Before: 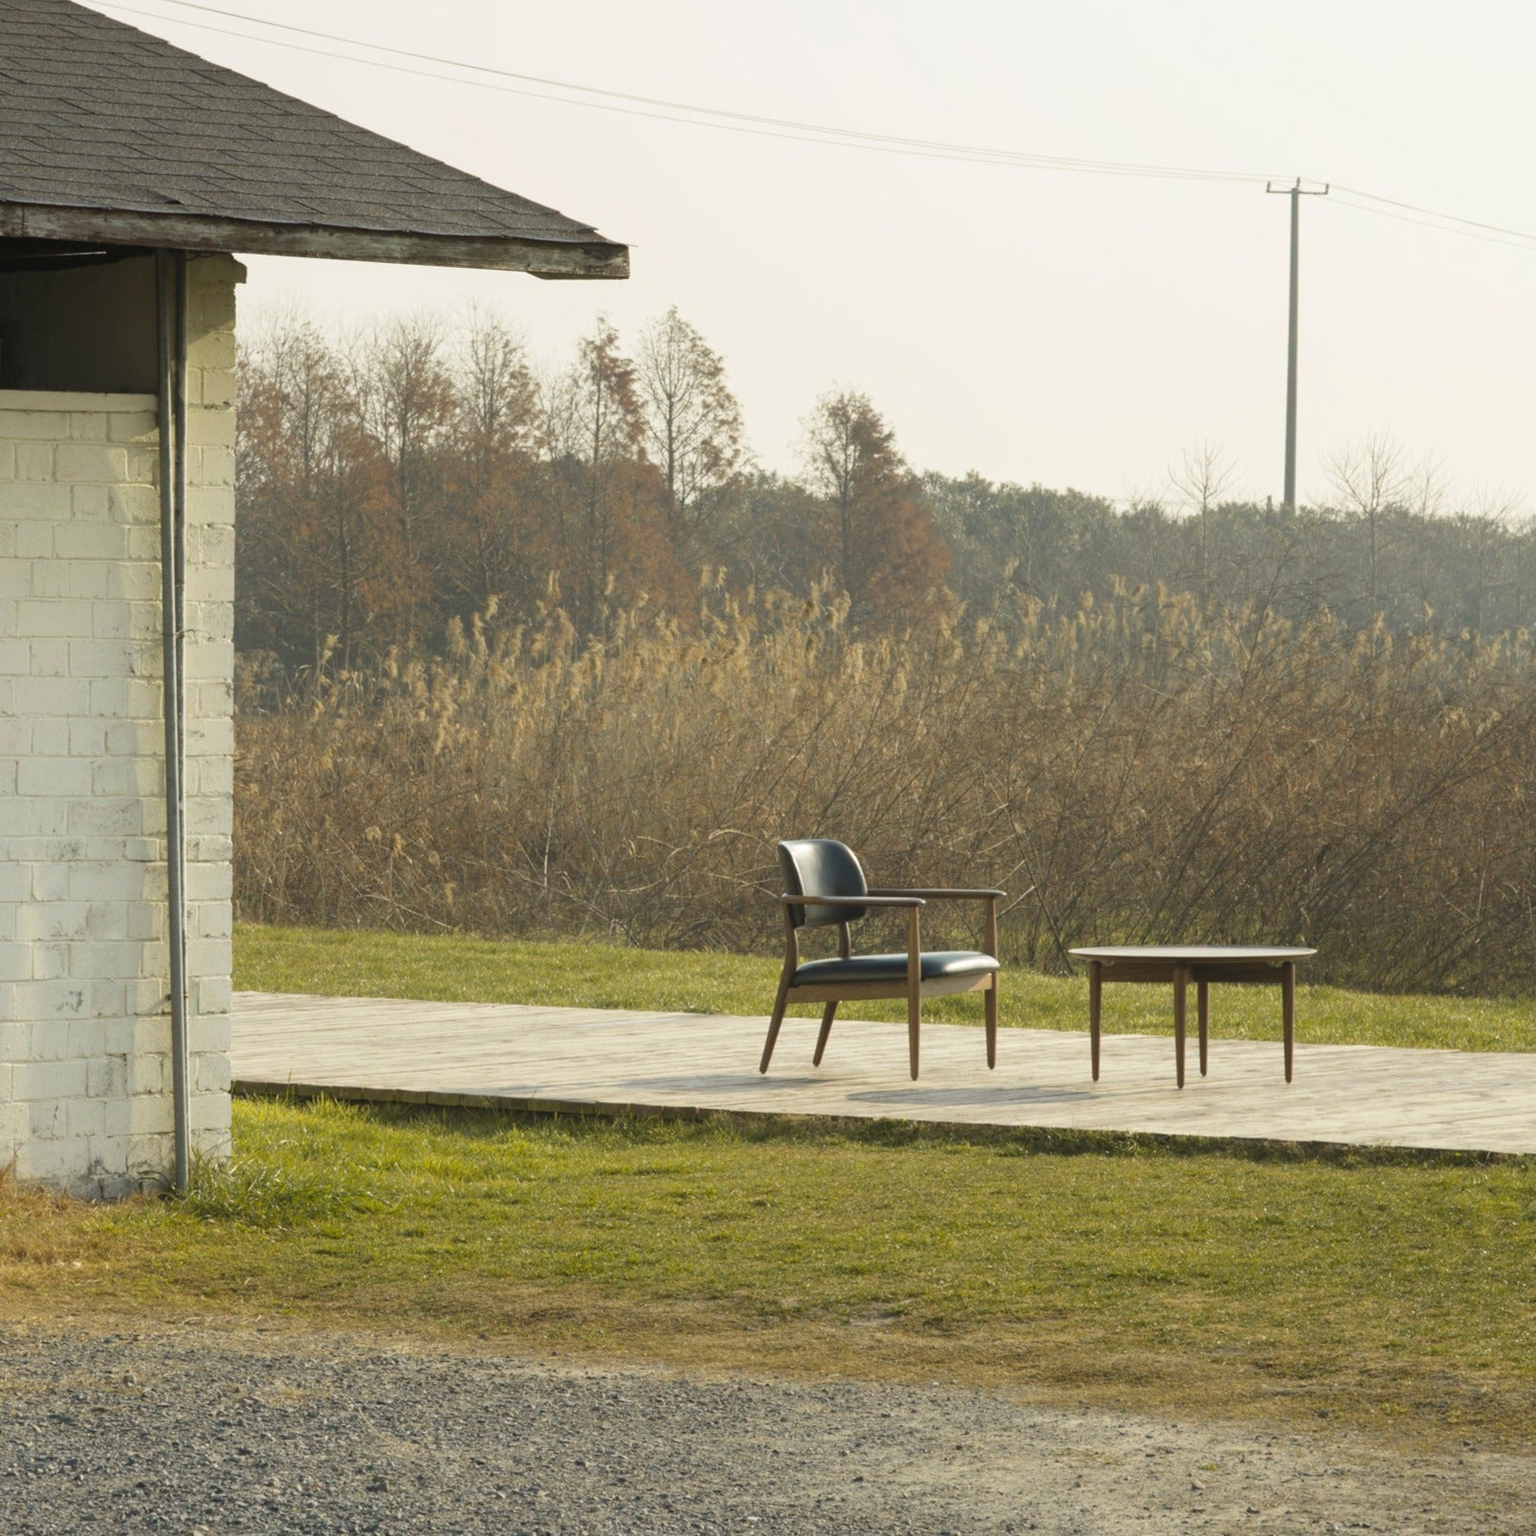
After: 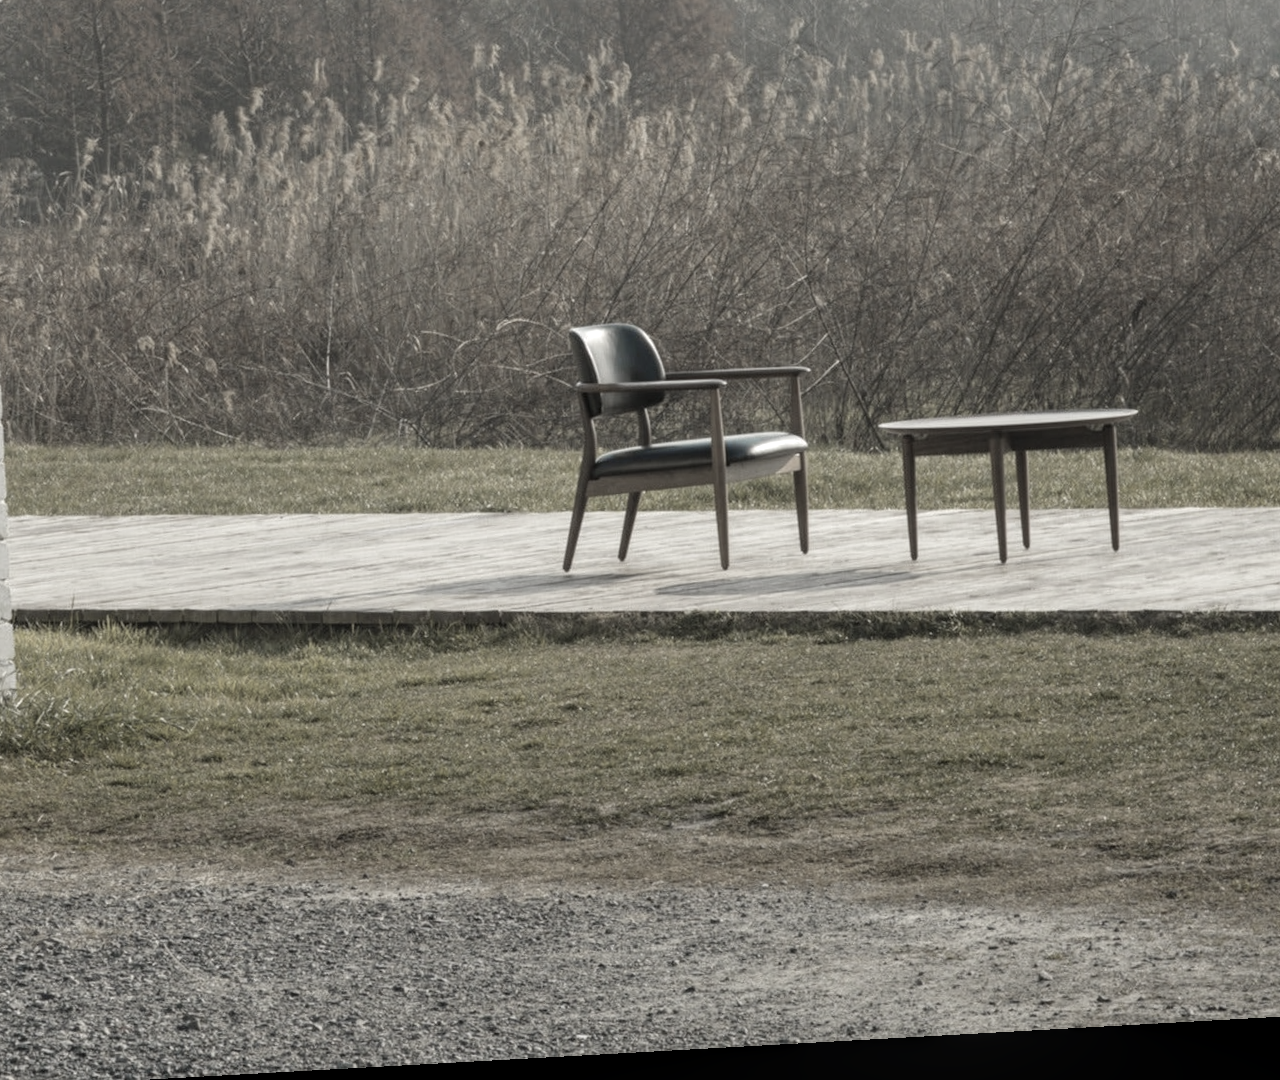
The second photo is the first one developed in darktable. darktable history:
rotate and perspective: rotation -3.18°, automatic cropping off
color zones: curves: ch0 [(0, 0.613) (0.01, 0.613) (0.245, 0.448) (0.498, 0.529) (0.642, 0.665) (0.879, 0.777) (0.99, 0.613)]; ch1 [(0, 0.272) (0.219, 0.127) (0.724, 0.346)]
contrast equalizer: octaves 7, y [[0.6 ×6], [0.55 ×6], [0 ×6], [0 ×6], [0 ×6]], mix 0.15
local contrast: on, module defaults
crop and rotate: left 17.299%, top 35.115%, right 7.015%, bottom 1.024%
